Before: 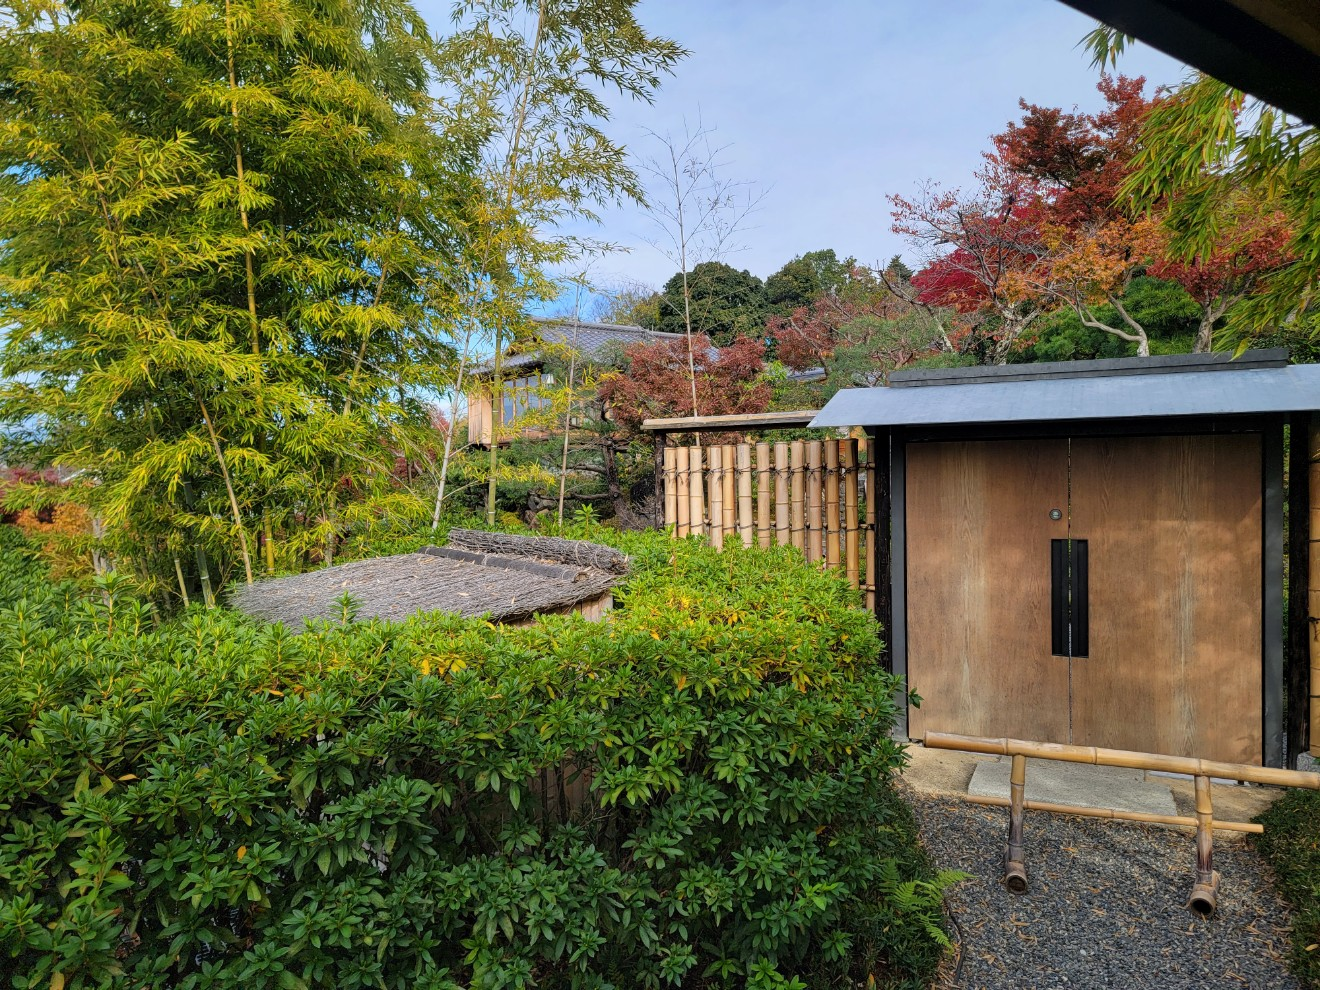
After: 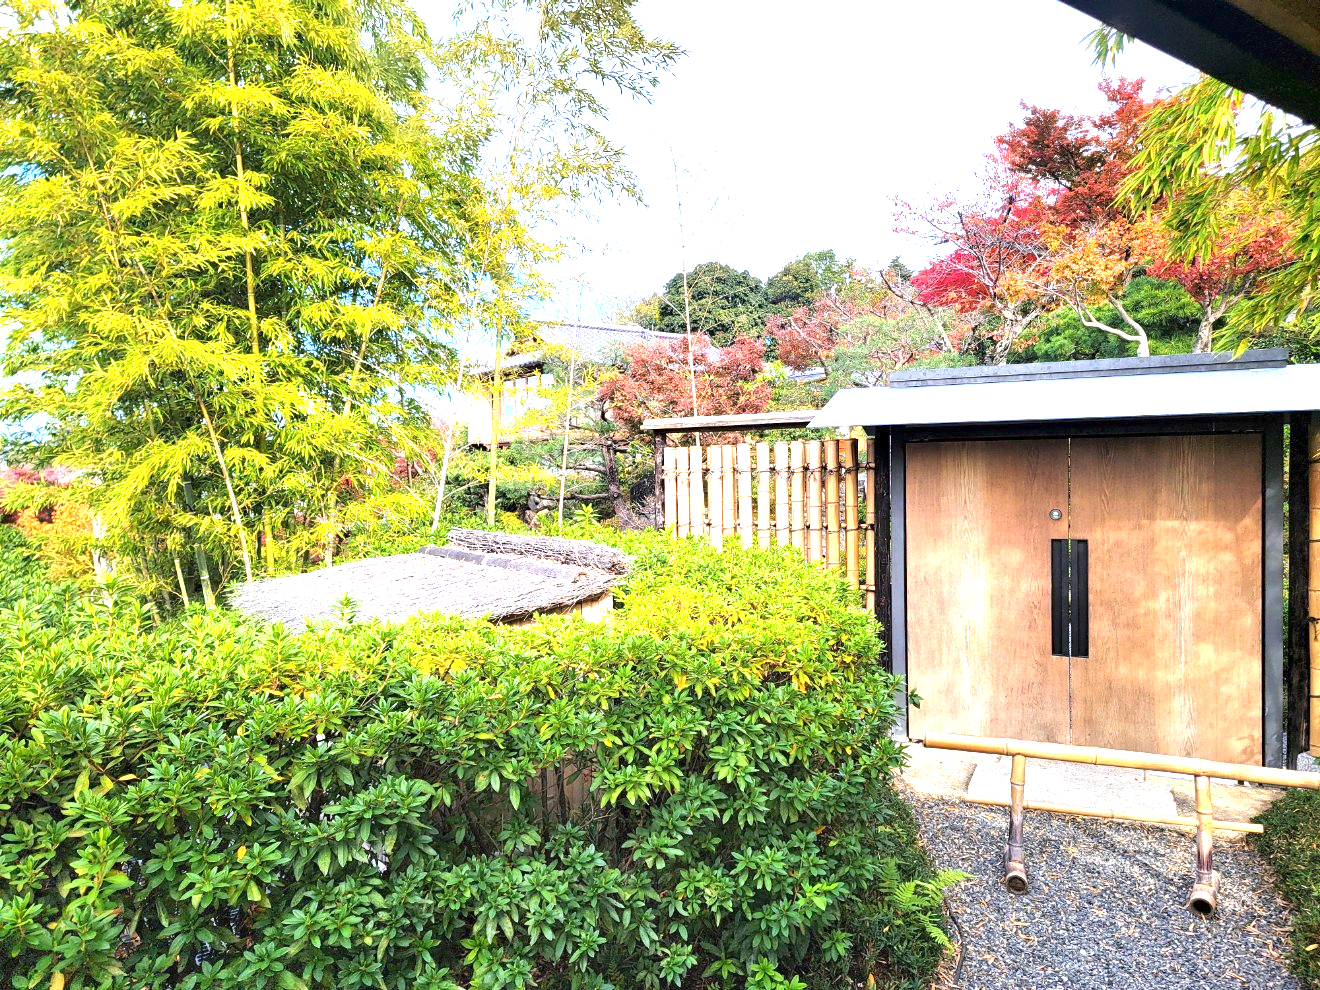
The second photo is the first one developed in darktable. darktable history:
white balance: red 1.004, blue 1.096
exposure: exposure 2 EV, compensate exposure bias true, compensate highlight preservation false
